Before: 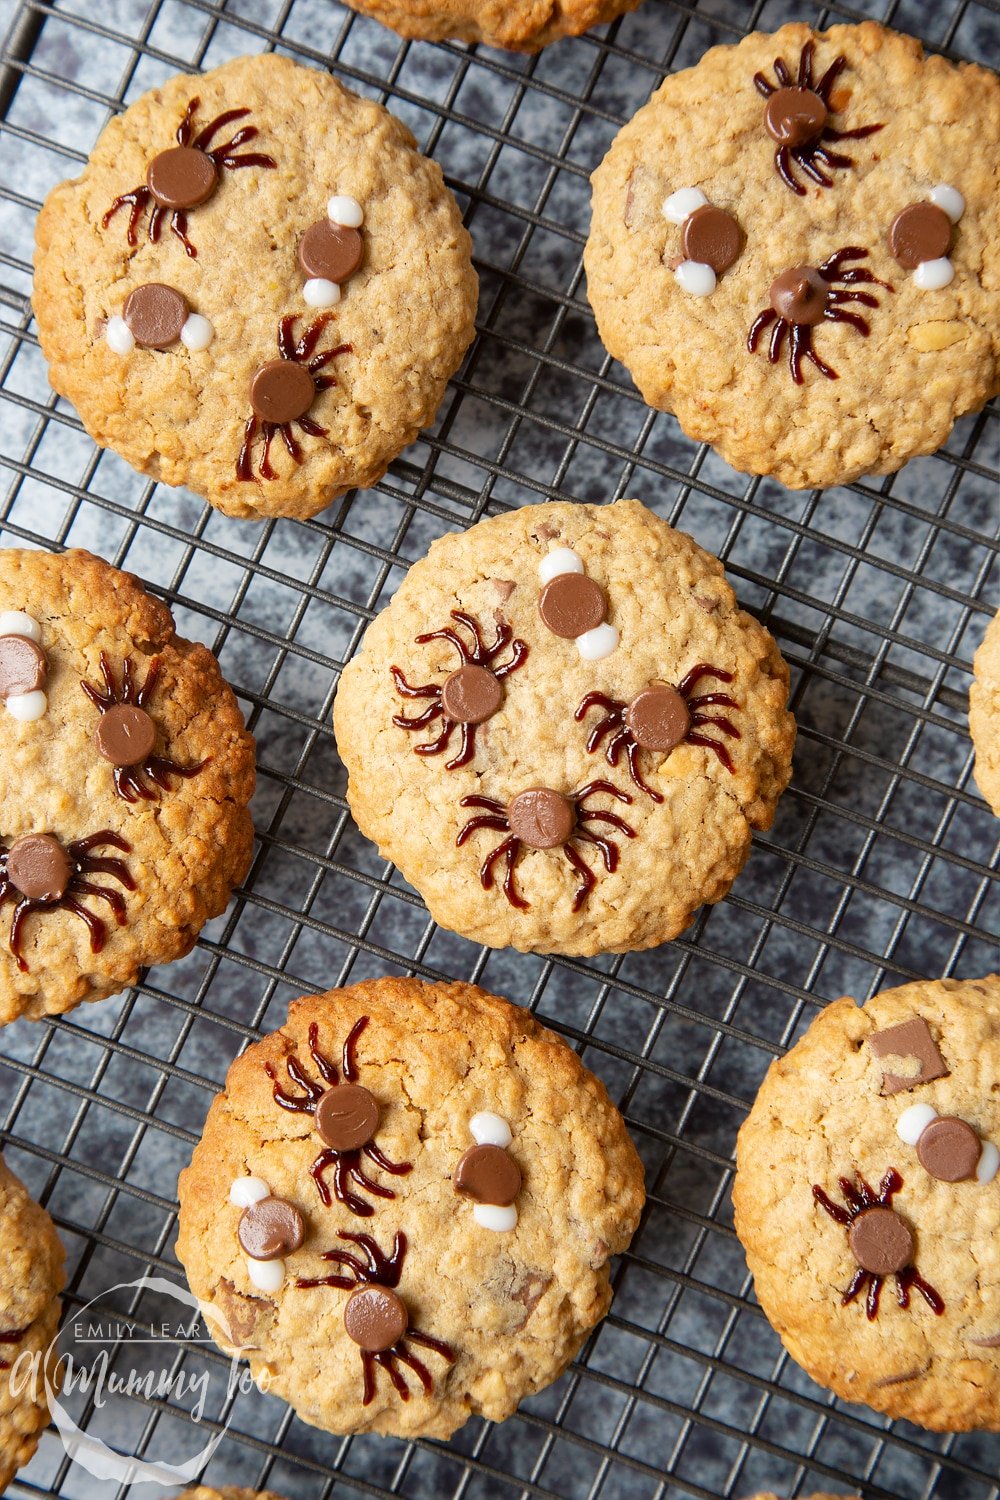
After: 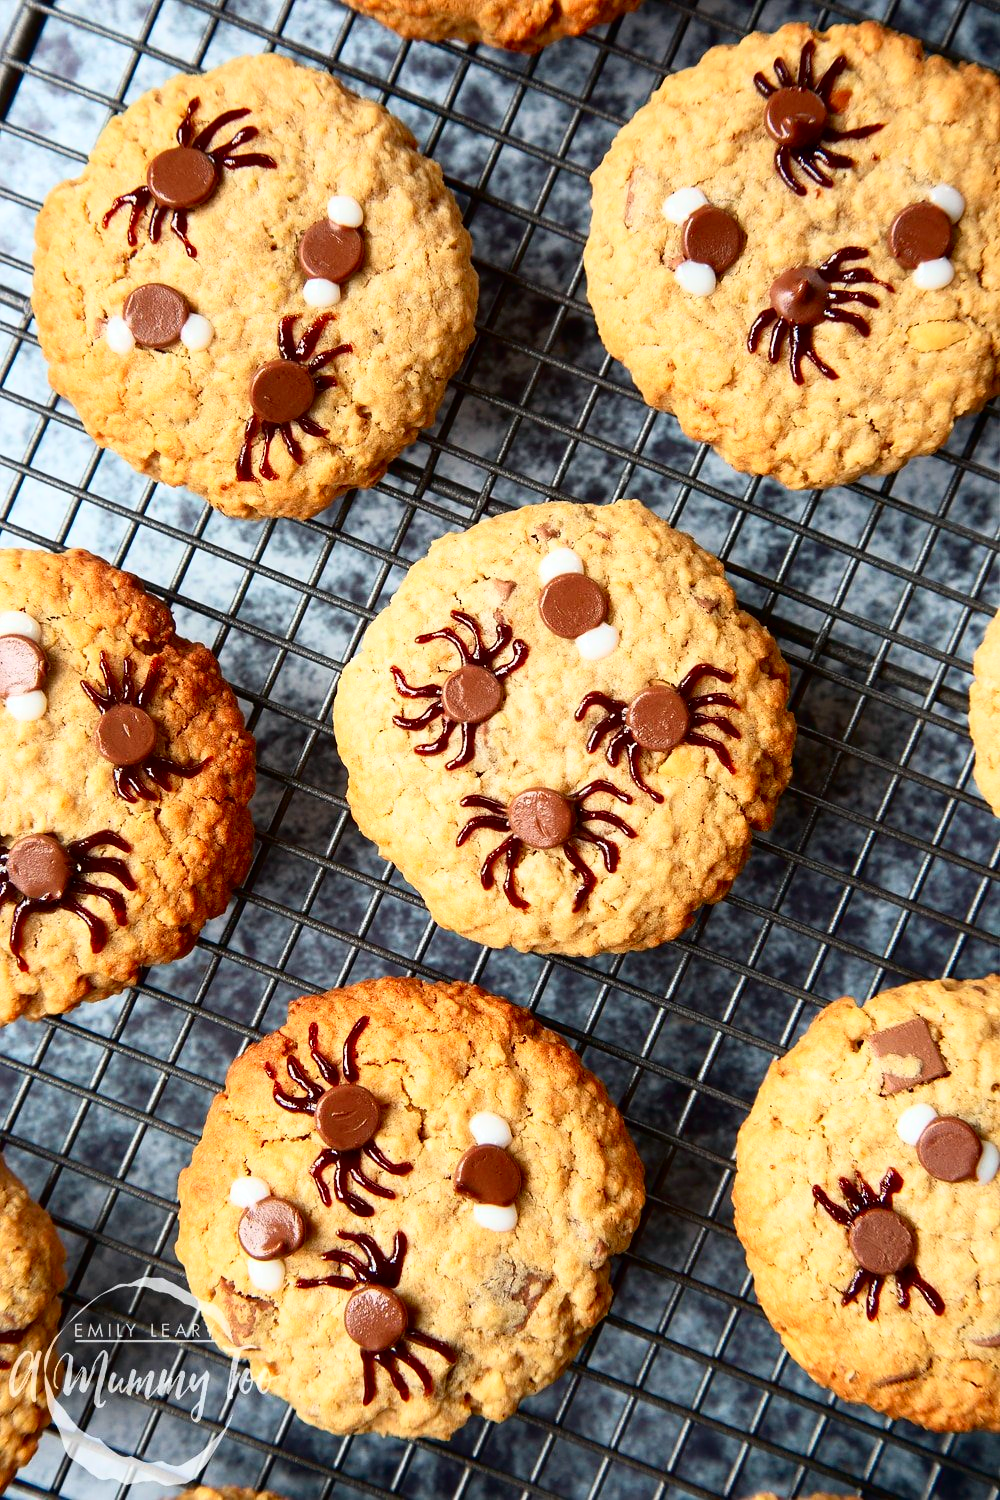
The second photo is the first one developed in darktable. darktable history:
tone curve: curves: ch0 [(0, 0) (0.139, 0.067) (0.319, 0.269) (0.498, 0.505) (0.725, 0.824) (0.864, 0.945) (0.985, 1)]; ch1 [(0, 0) (0.291, 0.197) (0.456, 0.426) (0.495, 0.488) (0.557, 0.578) (0.599, 0.644) (0.702, 0.786) (1, 1)]; ch2 [(0, 0) (0.125, 0.089) (0.353, 0.329) (0.447, 0.43) (0.557, 0.566) (0.63, 0.667) (1, 1)], color space Lab, independent channels, preserve colors none
